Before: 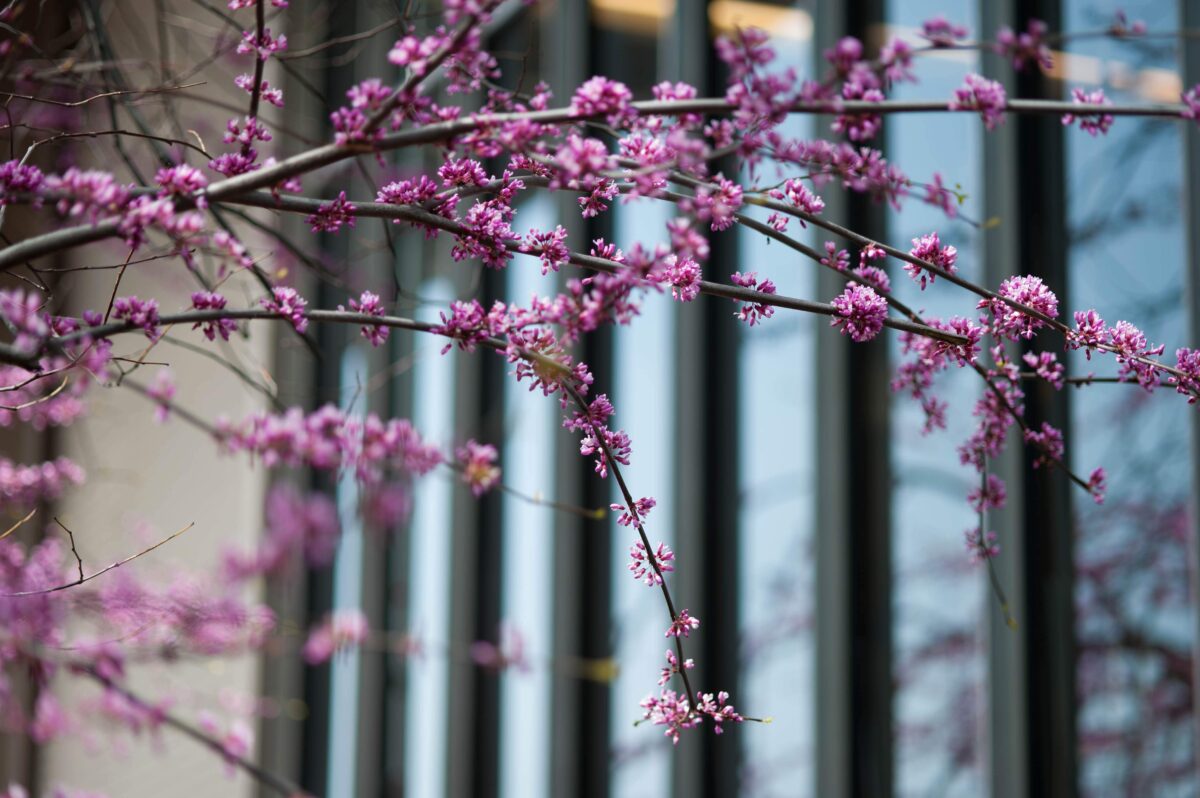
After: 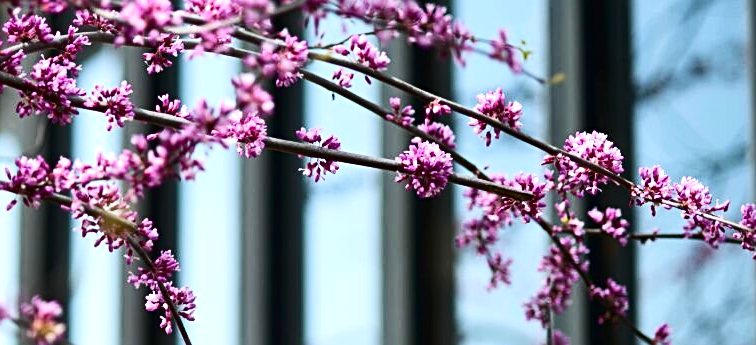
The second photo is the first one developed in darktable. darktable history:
contrast brightness saturation: contrast 0.29
crop: left 36.264%, top 18.165%, right 0.711%, bottom 38.588%
sharpen: radius 2.785
color zones: curves: ch0 [(0, 0.444) (0.143, 0.442) (0.286, 0.441) (0.429, 0.441) (0.571, 0.441) (0.714, 0.441) (0.857, 0.442) (1, 0.444)]
exposure: black level correction 0, exposure 0.691 EV, compensate highlight preservation false
shadows and highlights: soften with gaussian
